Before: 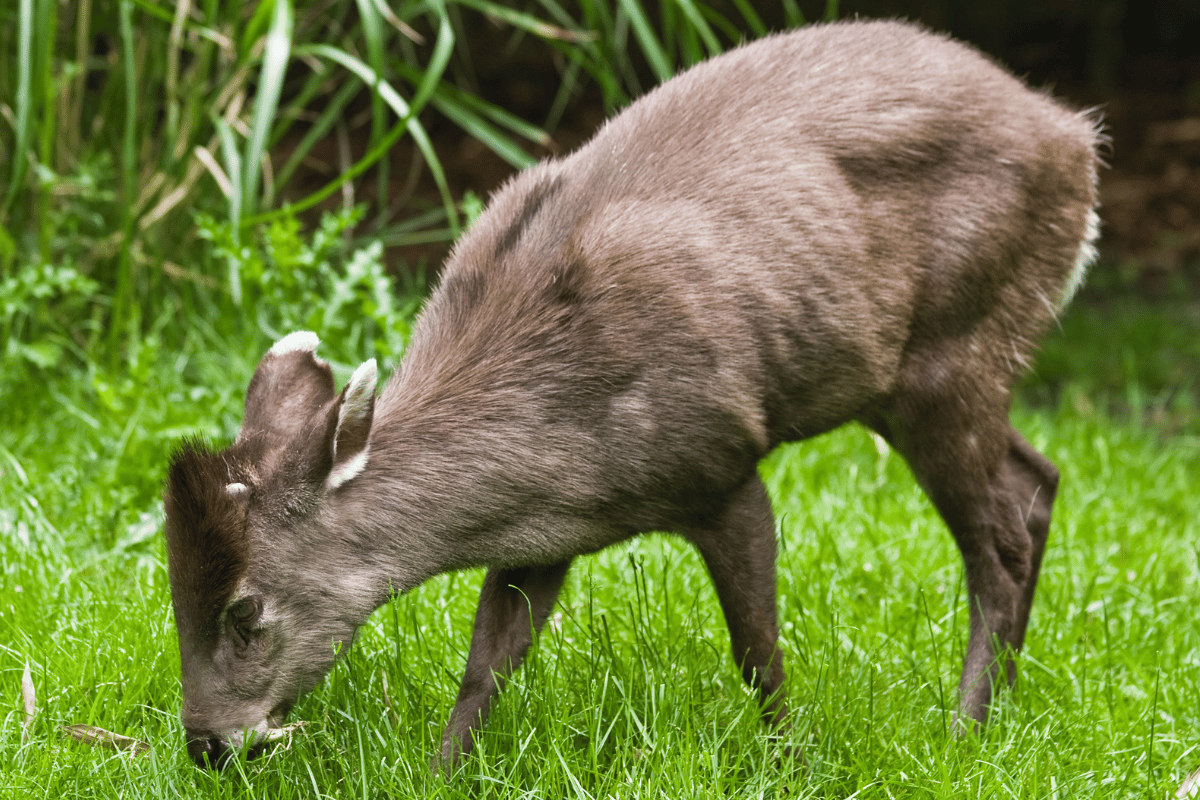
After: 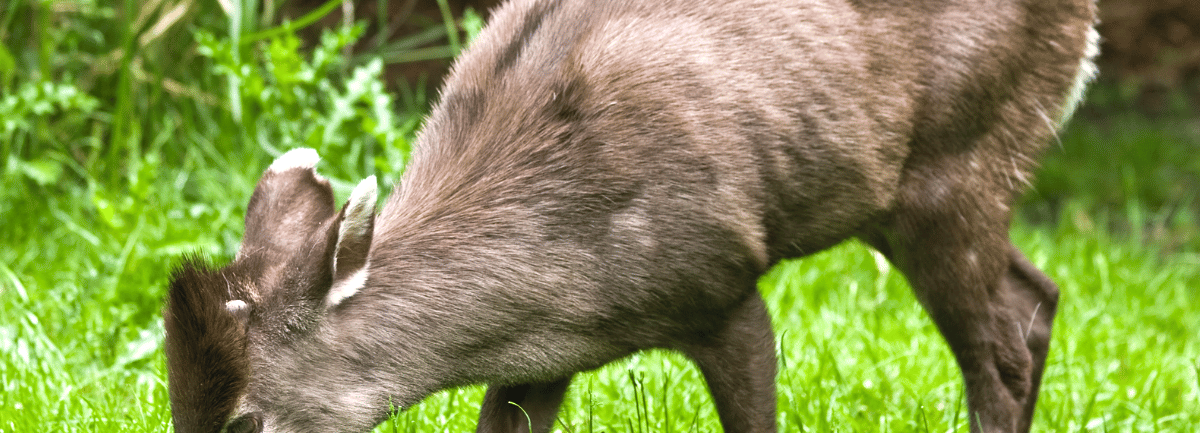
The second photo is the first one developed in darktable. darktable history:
exposure: black level correction 0.001, exposure 0.498 EV, compensate exposure bias true, compensate highlight preservation false
crop and rotate: top 22.913%, bottom 22.882%
